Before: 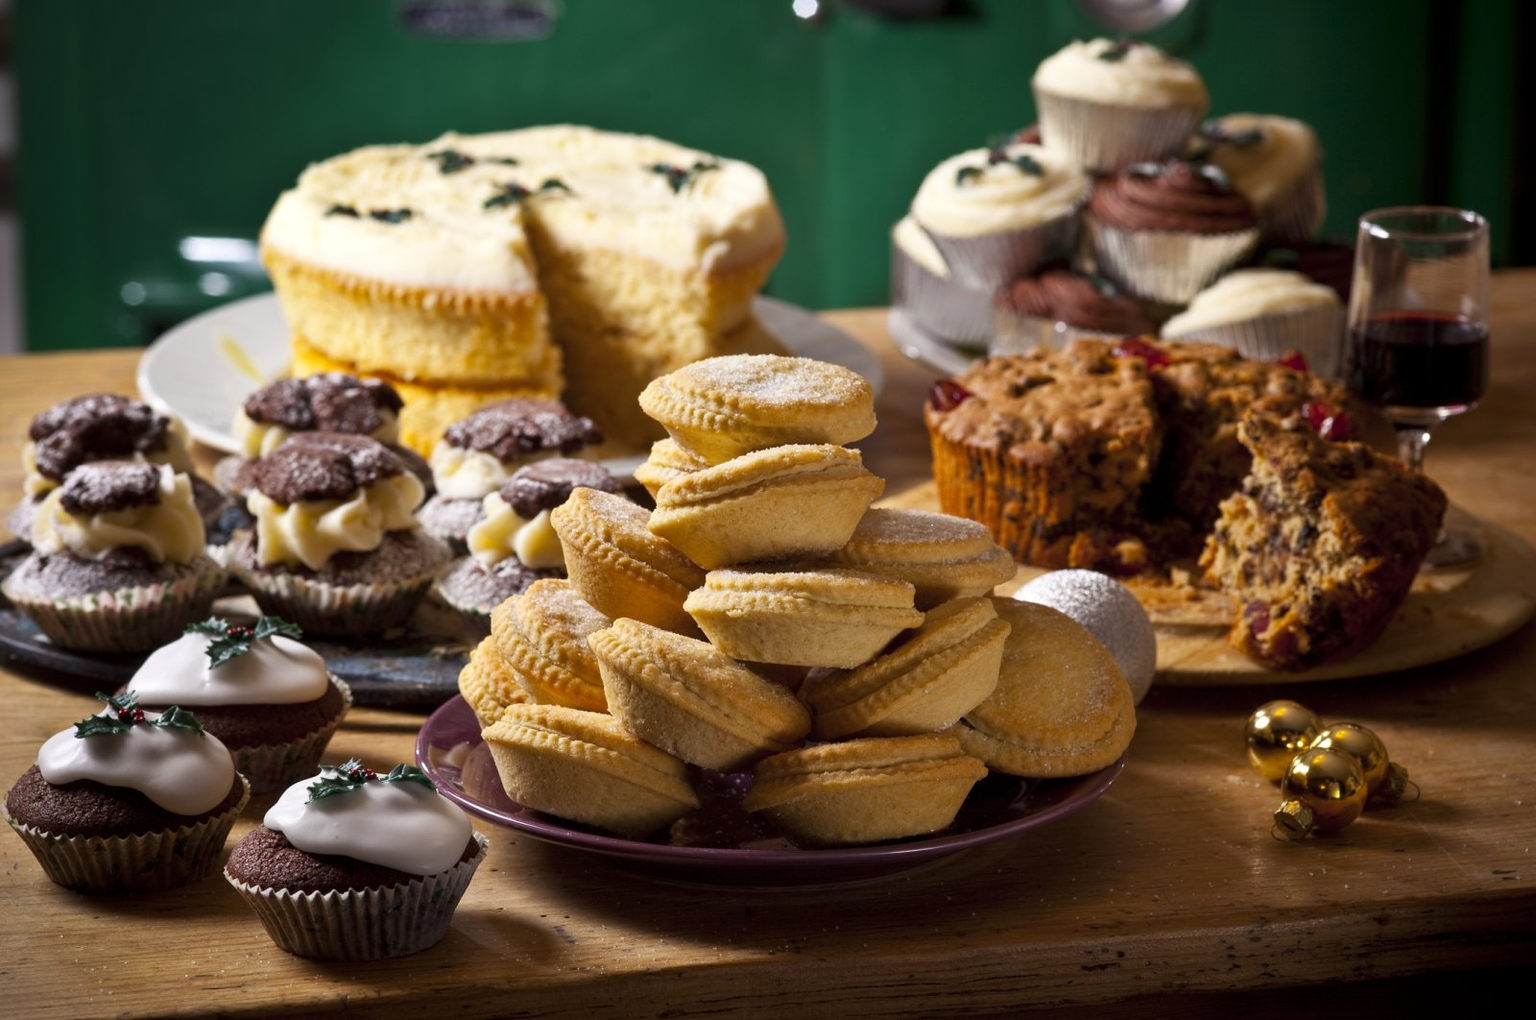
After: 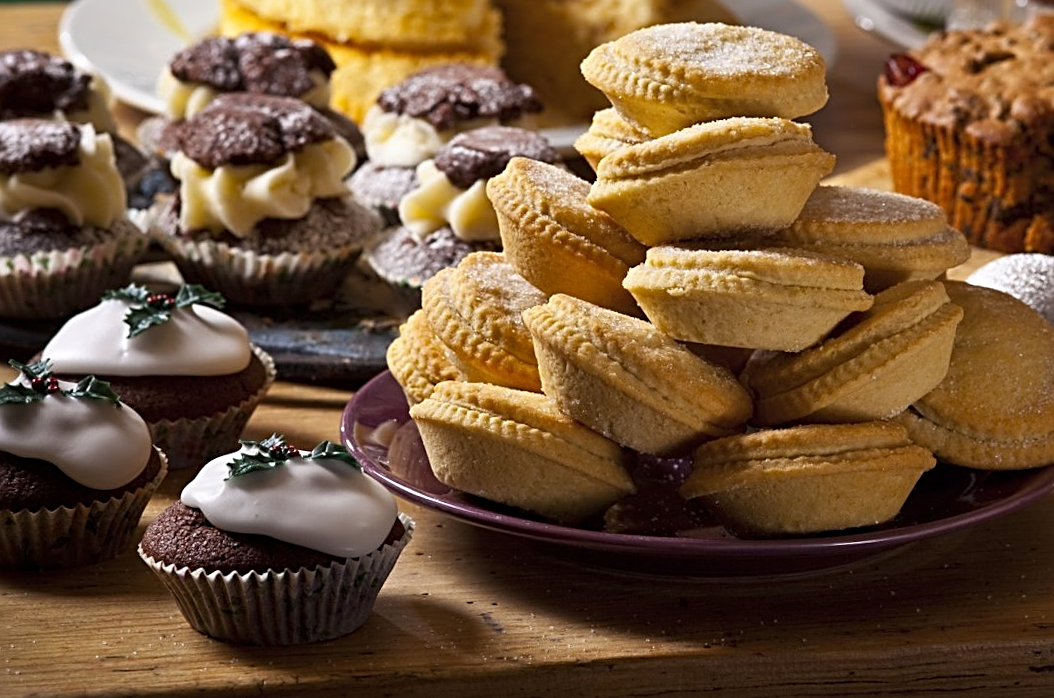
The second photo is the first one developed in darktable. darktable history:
sharpen: radius 2.685, amount 0.657
crop and rotate: angle -1.24°, left 4.02%, top 32.084%, right 27.952%
